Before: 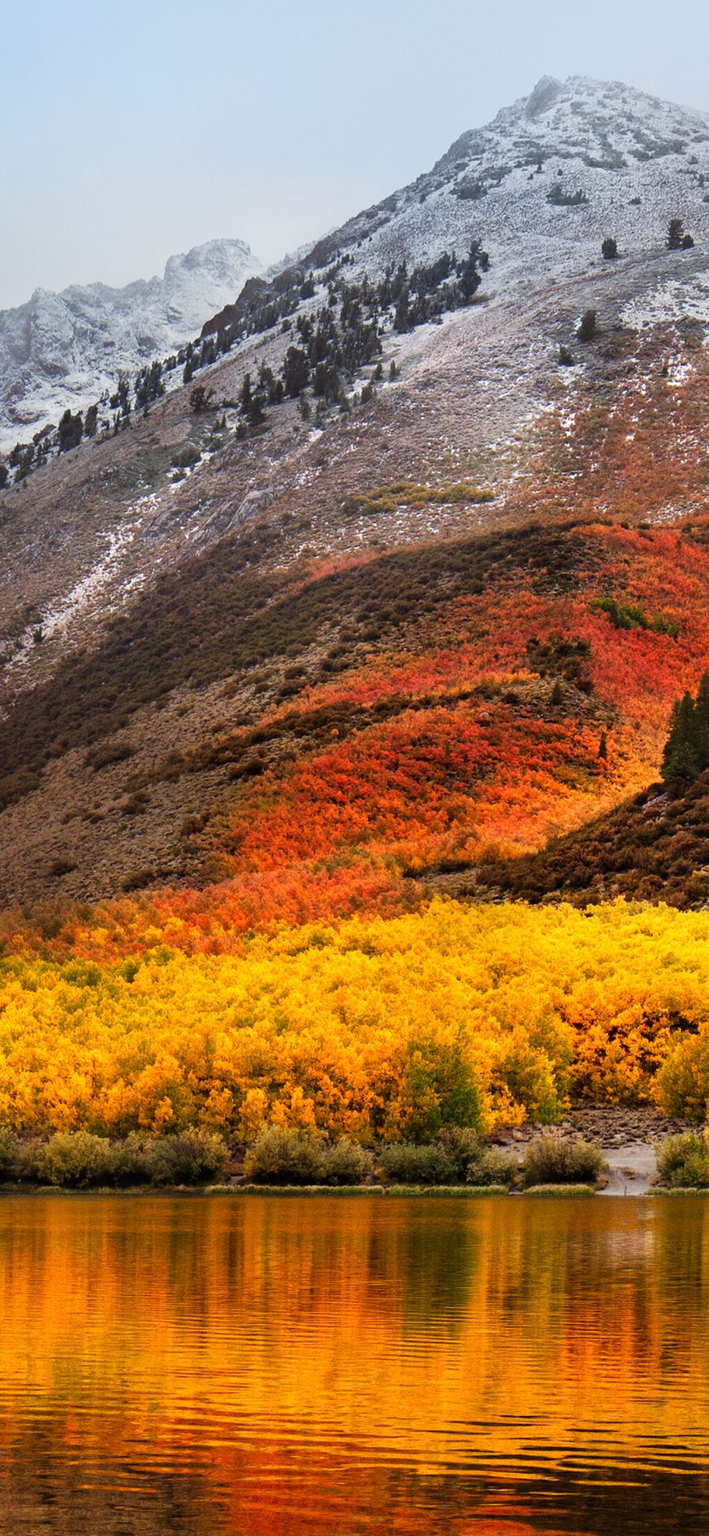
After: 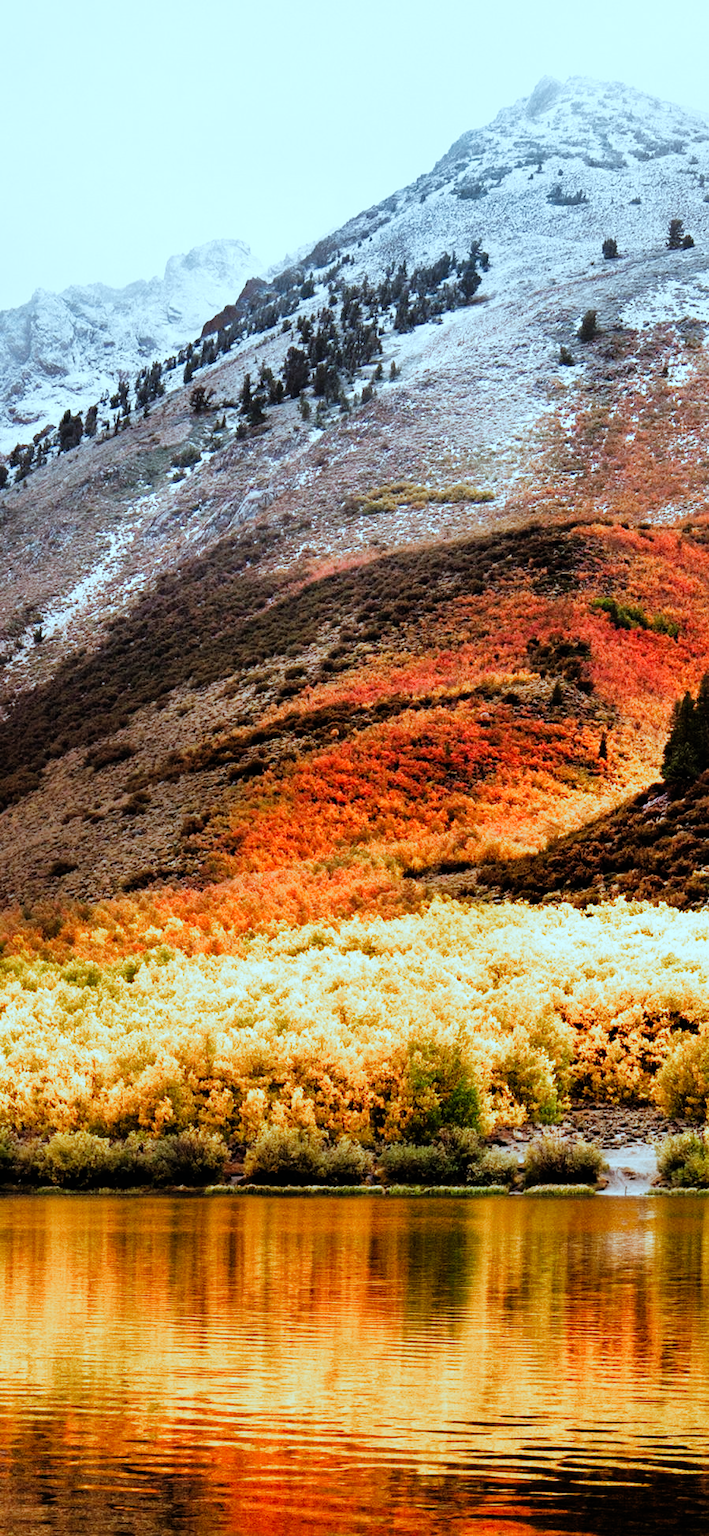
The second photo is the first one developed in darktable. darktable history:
color correction: highlights a* -11.34, highlights b* -15.71
filmic rgb: black relative exposure -8.1 EV, white relative exposure 3 EV, hardness 5.32, contrast 1.262, add noise in highlights 0.001, preserve chrominance no, color science v3 (2019), use custom middle-gray values true, contrast in highlights soft
tone equalizer: -8 EV -0.747 EV, -7 EV -0.72 EV, -6 EV -0.593 EV, -5 EV -0.365 EV, -3 EV 0.378 EV, -2 EV 0.6 EV, -1 EV 0.677 EV, +0 EV 0.771 EV
